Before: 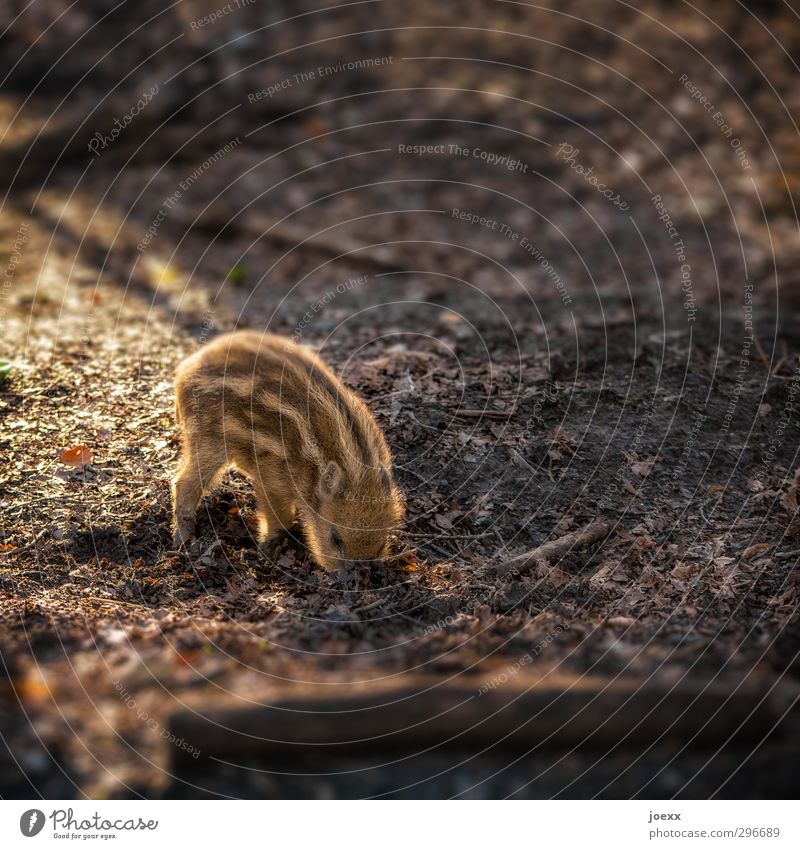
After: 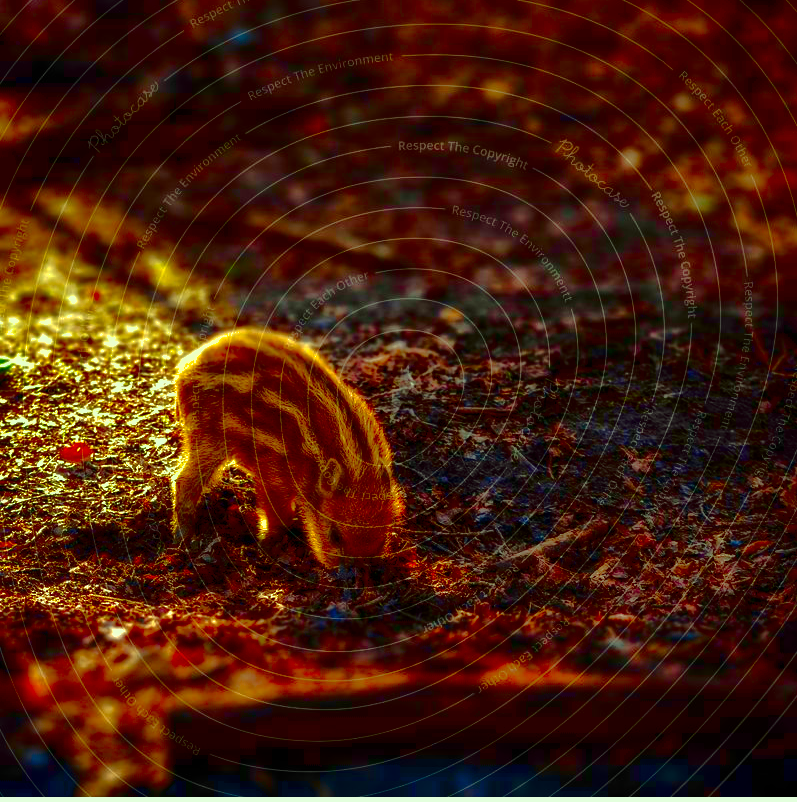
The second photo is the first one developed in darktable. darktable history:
shadows and highlights: on, module defaults
color balance rgb: perceptual saturation grading › global saturation 25%, perceptual saturation grading › highlights -50%, perceptual saturation grading › shadows 30%, perceptual brilliance grading › global brilliance 12%, global vibrance 20%
contrast brightness saturation: contrast 0.09, brightness -0.59, saturation 0.17
crop: top 0.448%, right 0.264%, bottom 5.045%
color correction: highlights a* -10.77, highlights b* 9.8, saturation 1.72
